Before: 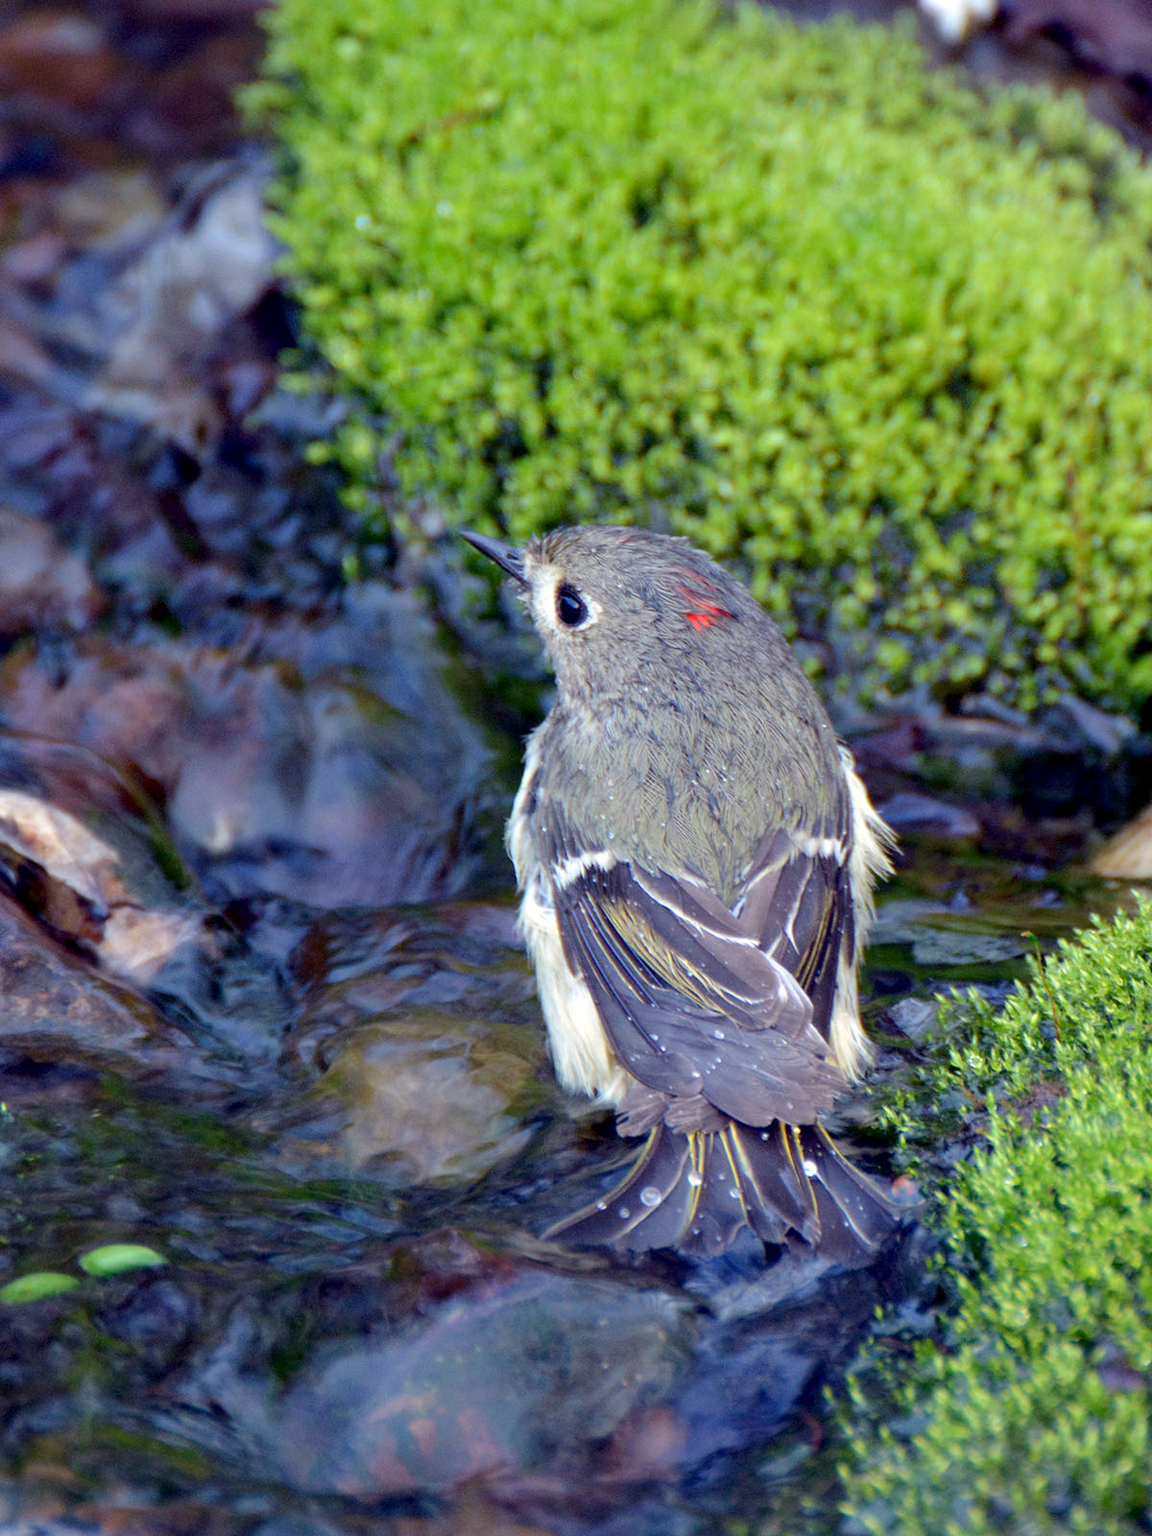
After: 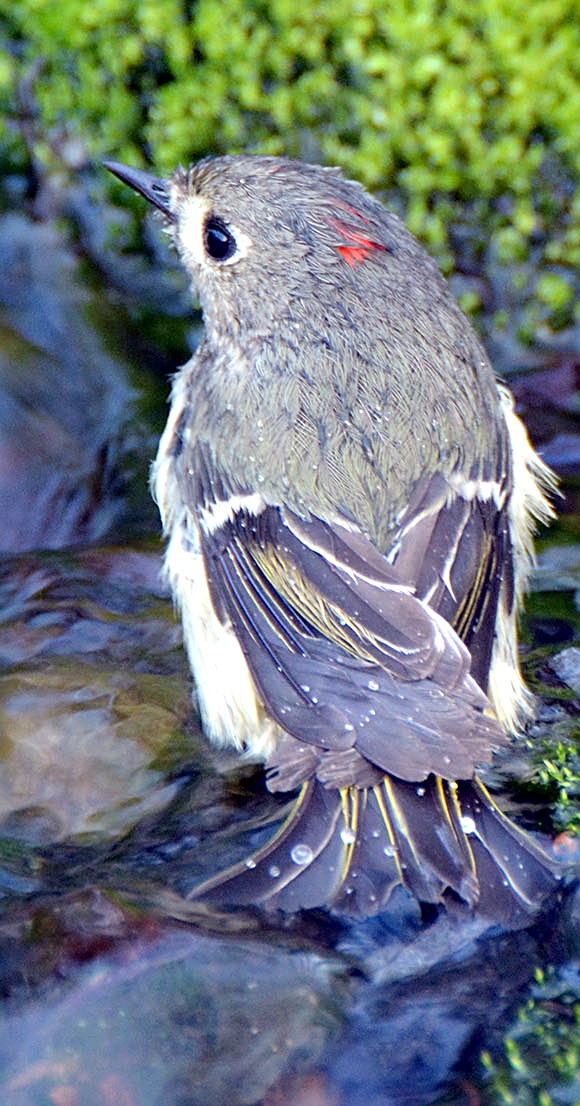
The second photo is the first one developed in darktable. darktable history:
tone equalizer: -8 EV -0.384 EV, -7 EV -0.357 EV, -6 EV -0.301 EV, -5 EV -0.186 EV, -3 EV 0.25 EV, -2 EV 0.335 EV, -1 EV 0.404 EV, +0 EV 0.401 EV
crop: left 31.361%, top 24.508%, right 20.252%, bottom 6.343%
sharpen: on, module defaults
